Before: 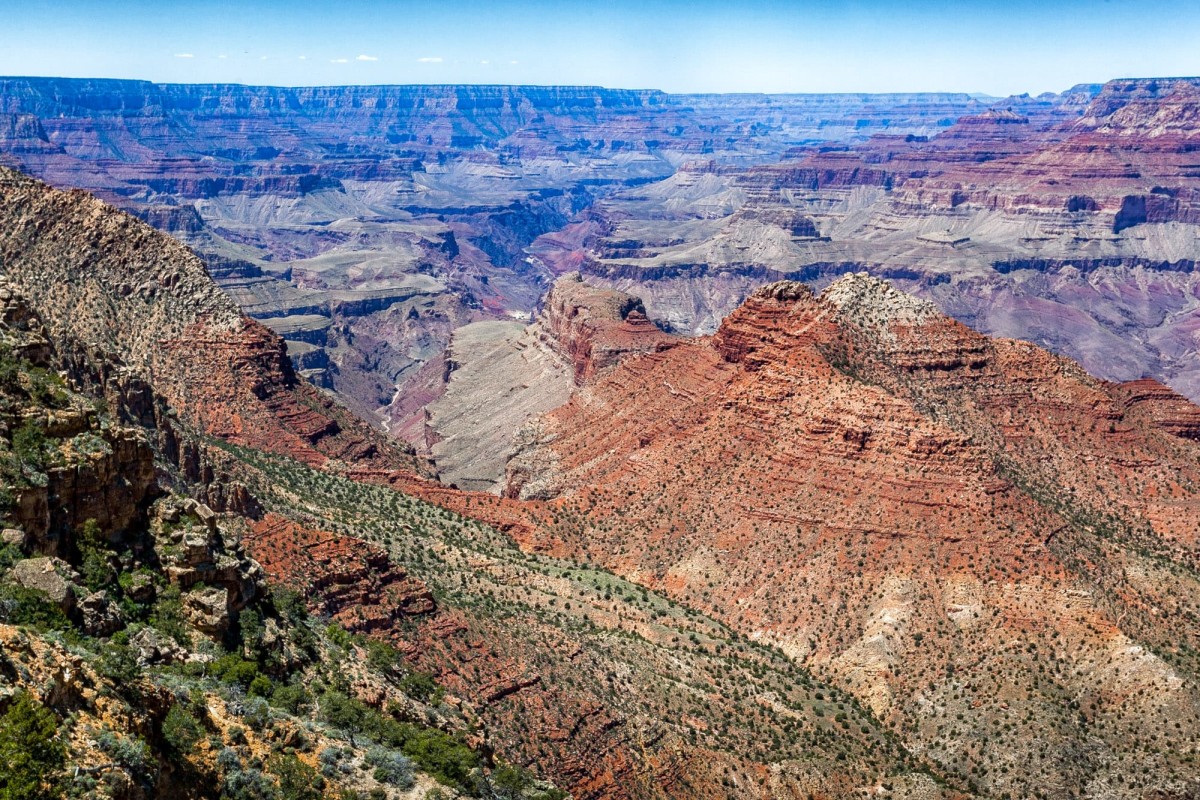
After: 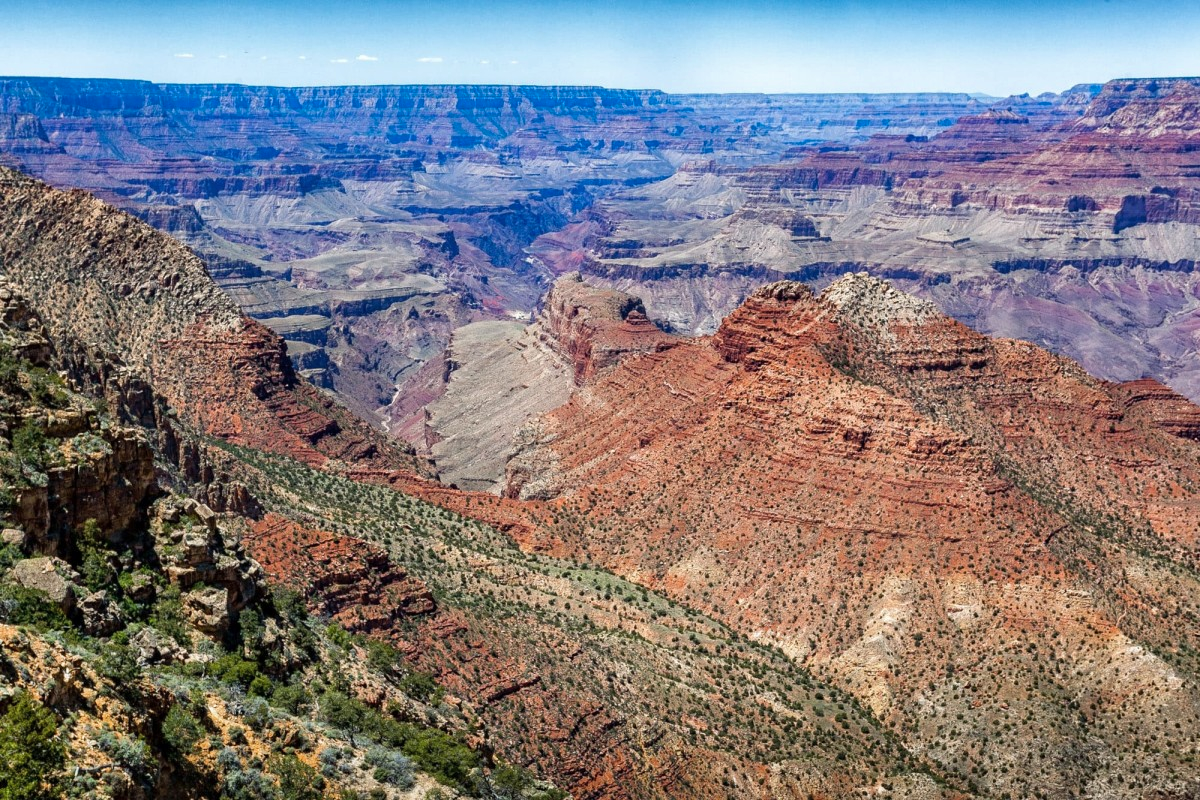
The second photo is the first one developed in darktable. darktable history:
shadows and highlights: soften with gaussian
